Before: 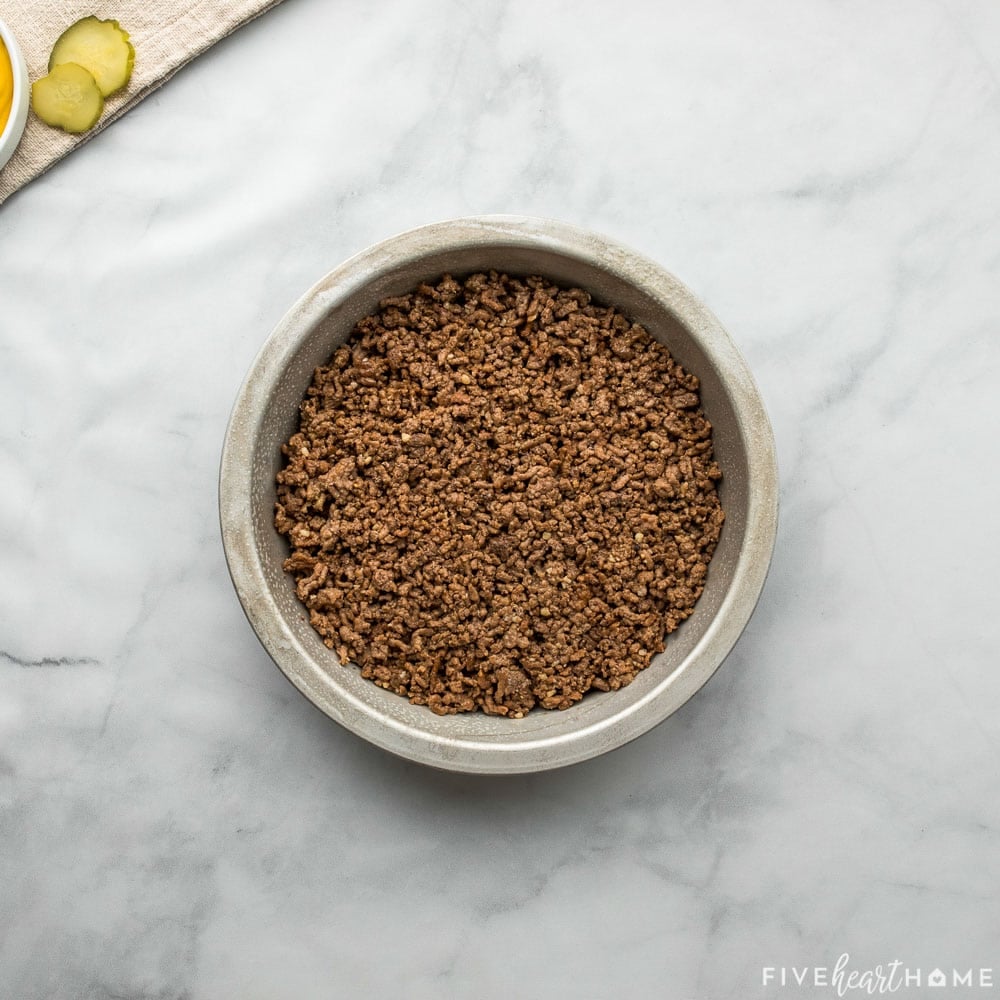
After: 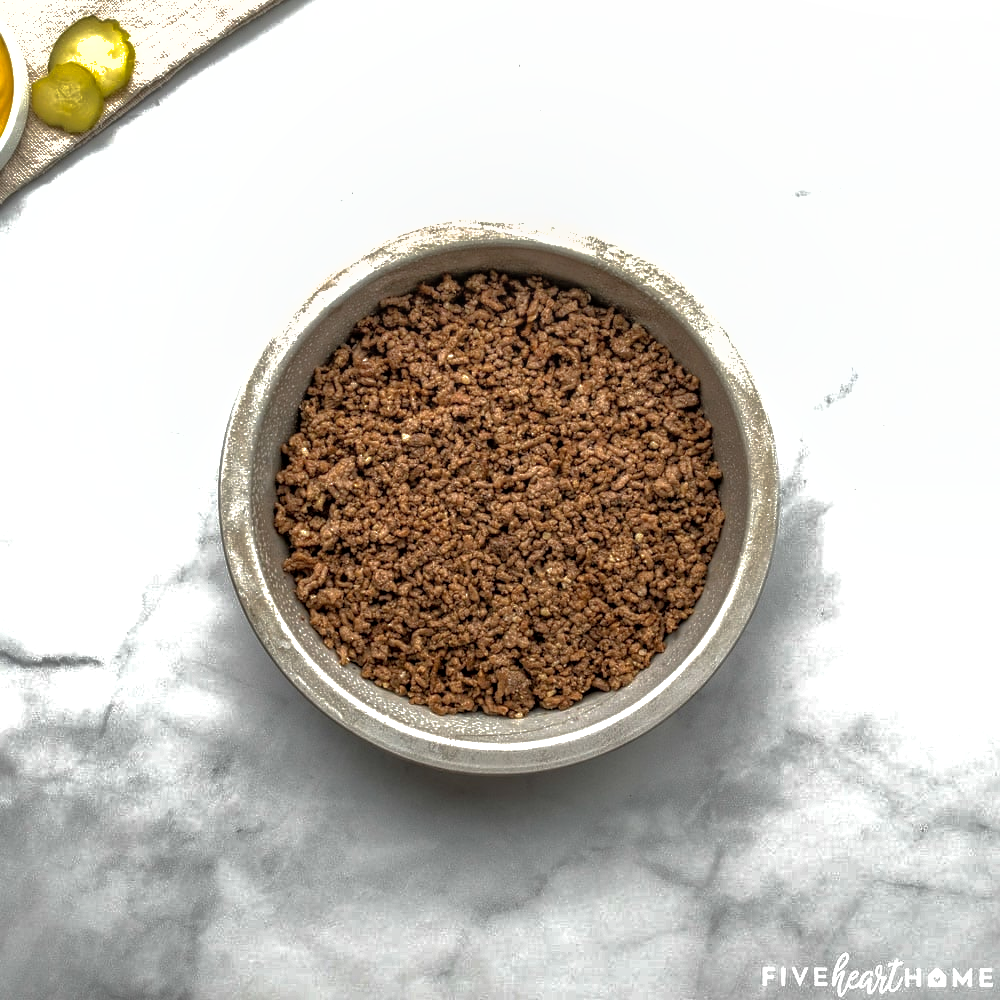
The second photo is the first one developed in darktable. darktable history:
shadows and highlights: on, module defaults
local contrast: on, module defaults
base curve: curves: ch0 [(0, 0) (0.826, 0.587) (1, 1)], preserve colors average RGB
tone equalizer: -8 EV -0.757 EV, -7 EV -0.722 EV, -6 EV -0.581 EV, -5 EV -0.406 EV, -3 EV 0.404 EV, -2 EV 0.6 EV, -1 EV 0.694 EV, +0 EV 0.729 EV
